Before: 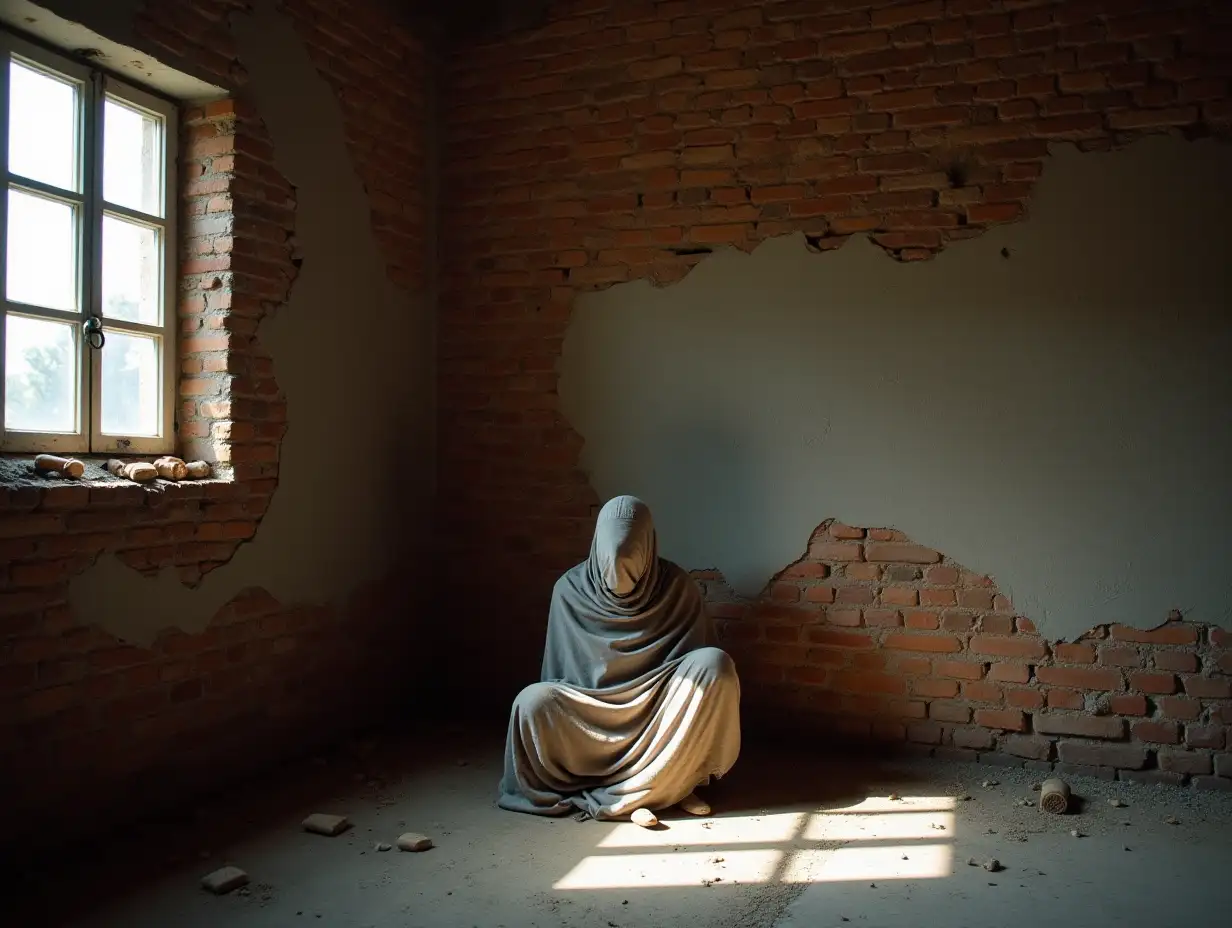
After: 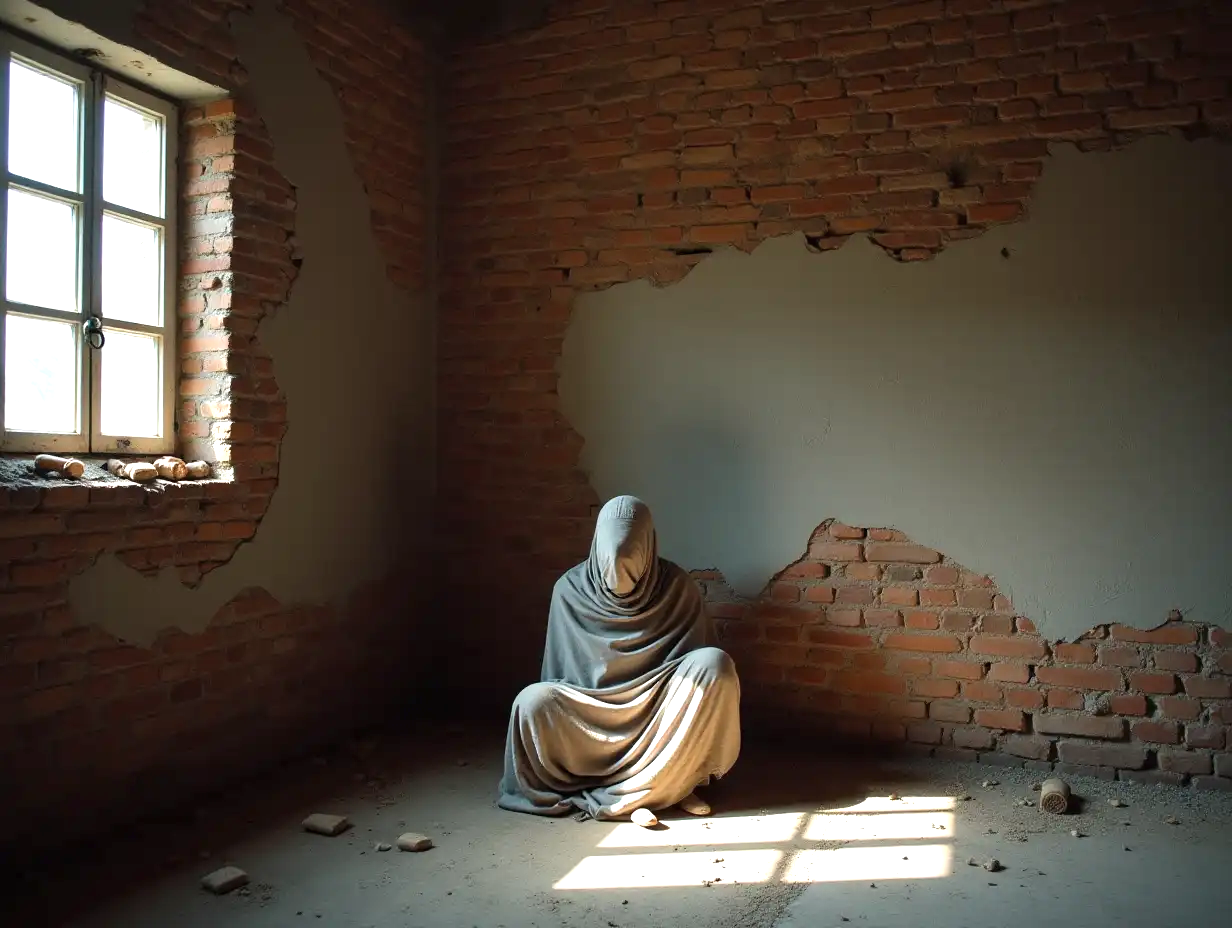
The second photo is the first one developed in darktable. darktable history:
exposure: black level correction 0, exposure 0.692 EV, compensate exposure bias true, compensate highlight preservation false
contrast brightness saturation: saturation -0.067
